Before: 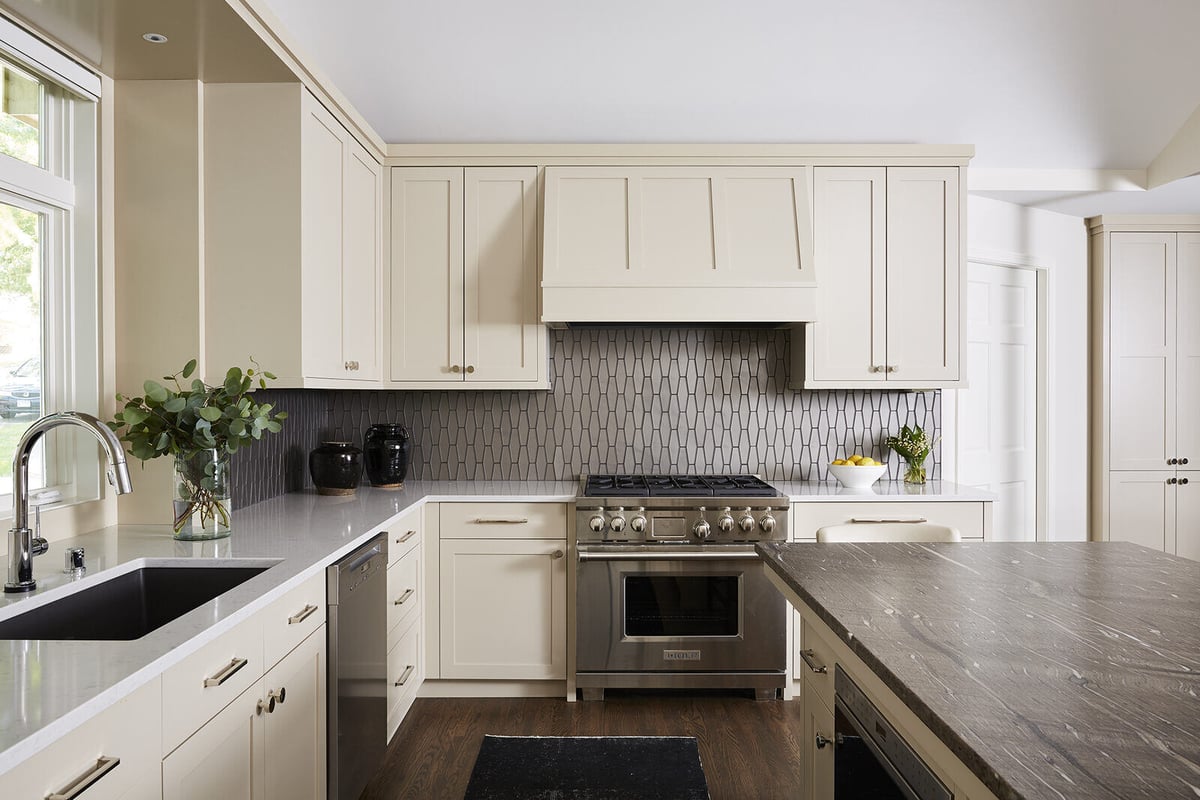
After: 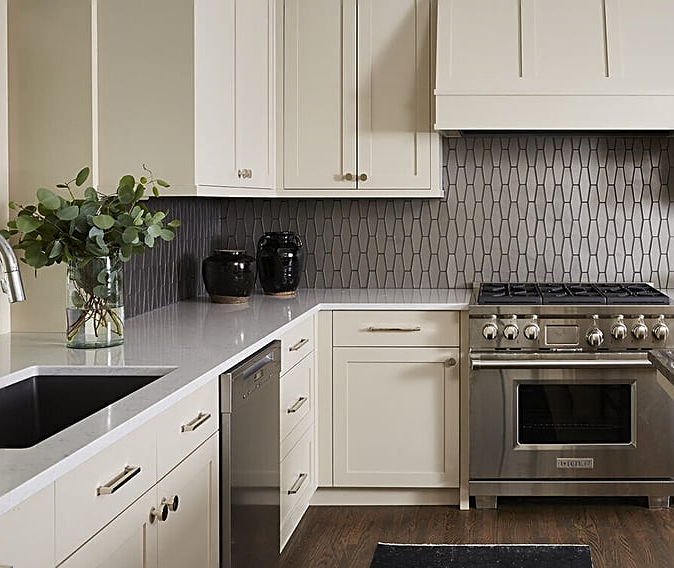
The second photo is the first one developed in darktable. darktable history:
crop: left 8.992%, top 24.112%, right 34.761%, bottom 4.775%
shadows and highlights: shadows color adjustment 97.68%, soften with gaussian
sharpen: amount 0.493
